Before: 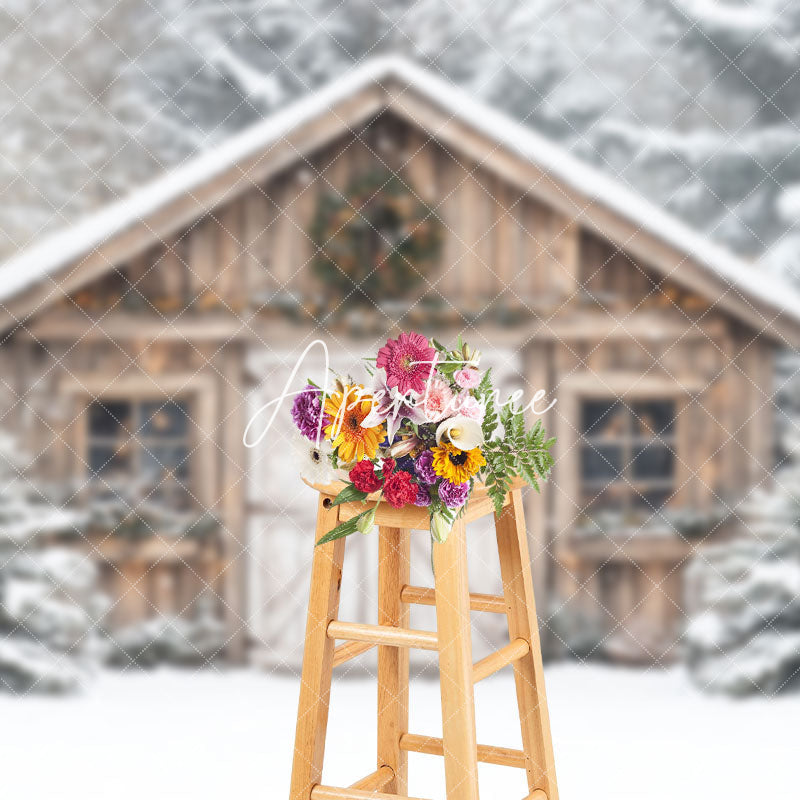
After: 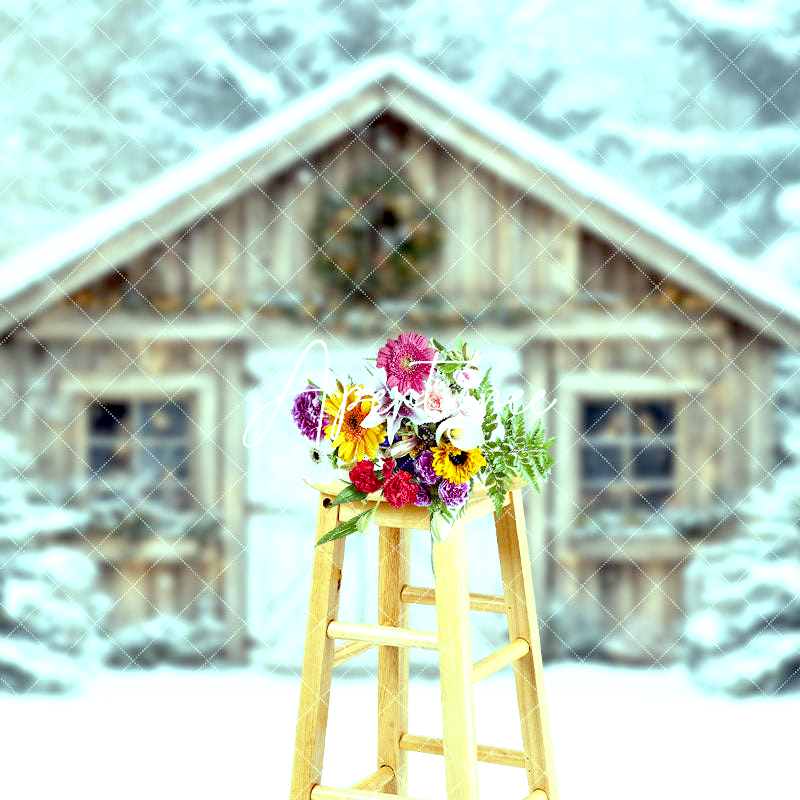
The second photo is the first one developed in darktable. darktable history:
exposure: black level correction 0.04, exposure 0.5 EV, compensate highlight preservation false
color balance: mode lift, gamma, gain (sRGB), lift [0.997, 0.979, 1.021, 1.011], gamma [1, 1.084, 0.916, 0.998], gain [1, 0.87, 1.13, 1.101], contrast 4.55%, contrast fulcrum 38.24%, output saturation 104.09%
